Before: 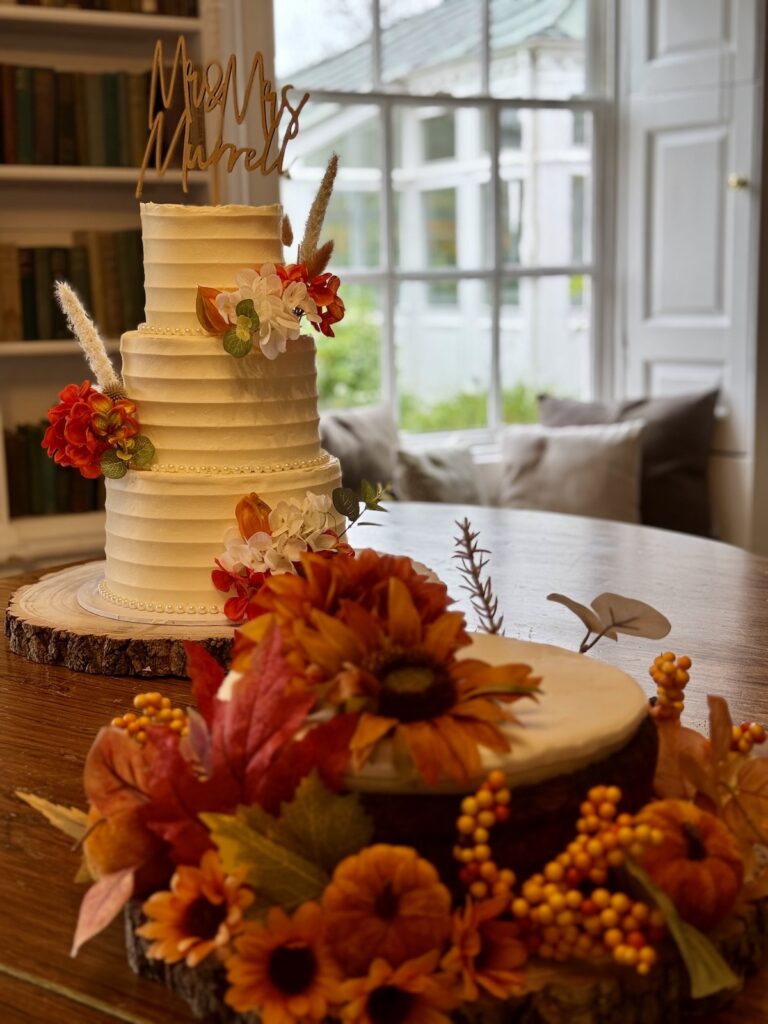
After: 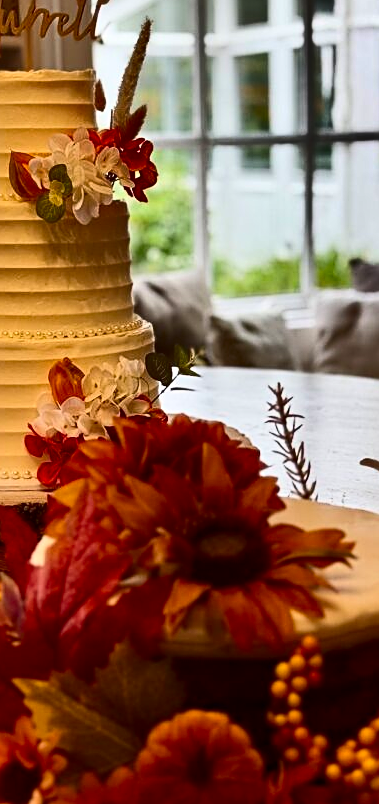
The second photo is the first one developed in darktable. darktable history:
crop and rotate: angle 0.02°, left 24.353%, top 13.219%, right 26.156%, bottom 8.224%
shadows and highlights: shadows 24.5, highlights -78.15, soften with gaussian
contrast brightness saturation: contrast 0.28
sharpen: on, module defaults
